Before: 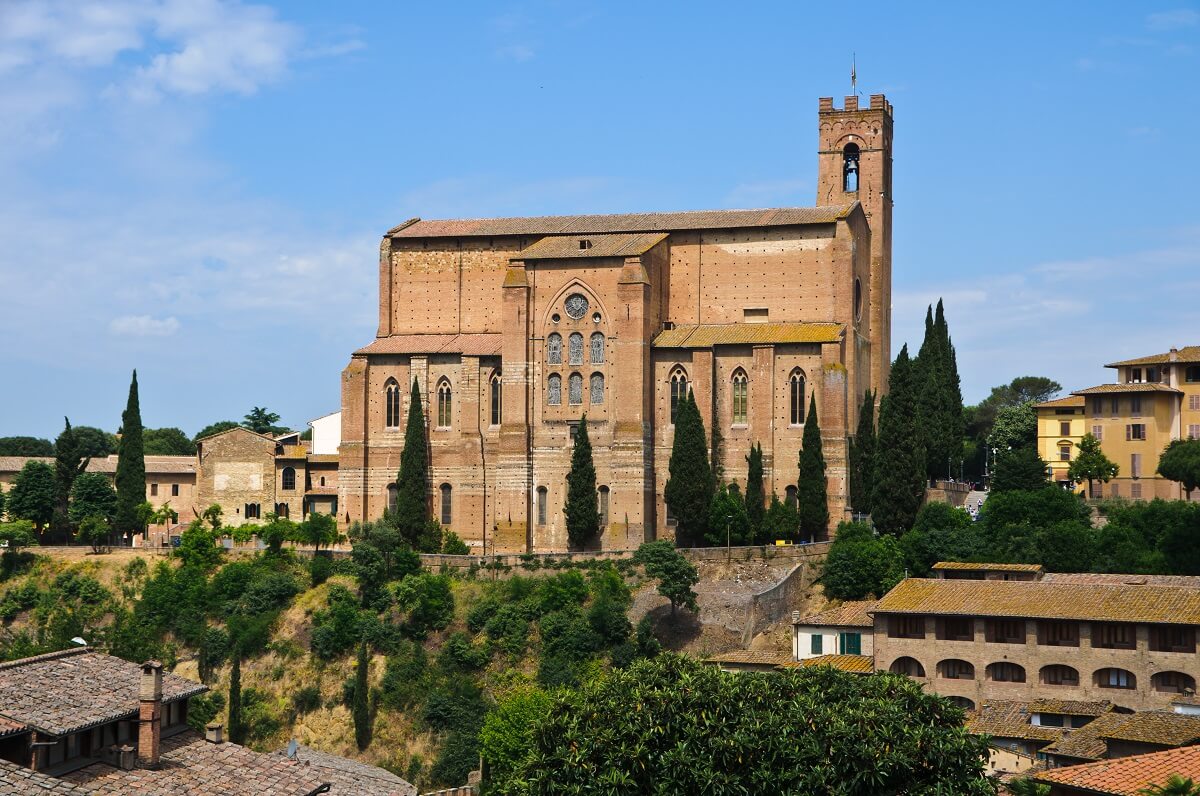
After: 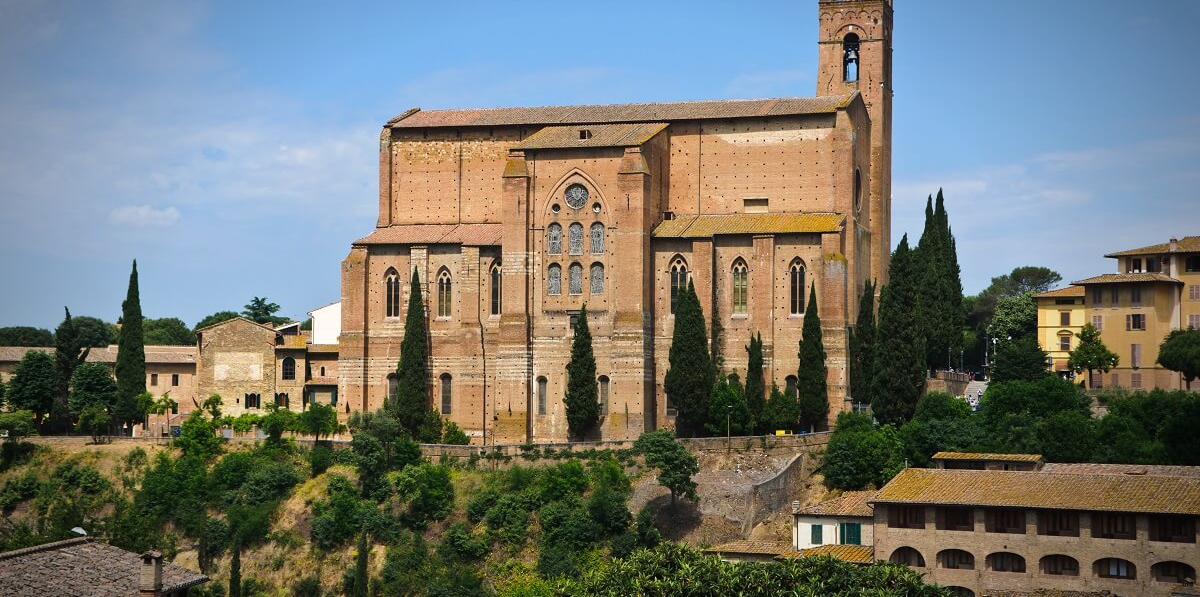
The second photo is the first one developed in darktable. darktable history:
vignetting: fall-off start 70.97%, brightness -0.584, saturation -0.118, width/height ratio 1.333
crop: top 13.819%, bottom 11.169%
